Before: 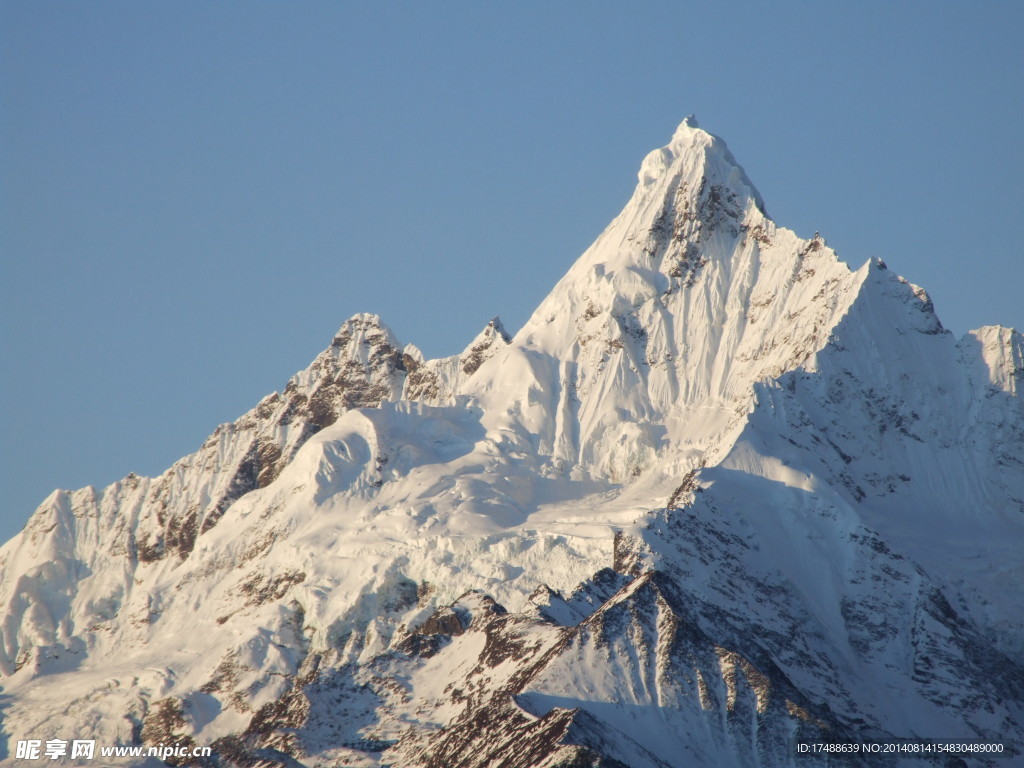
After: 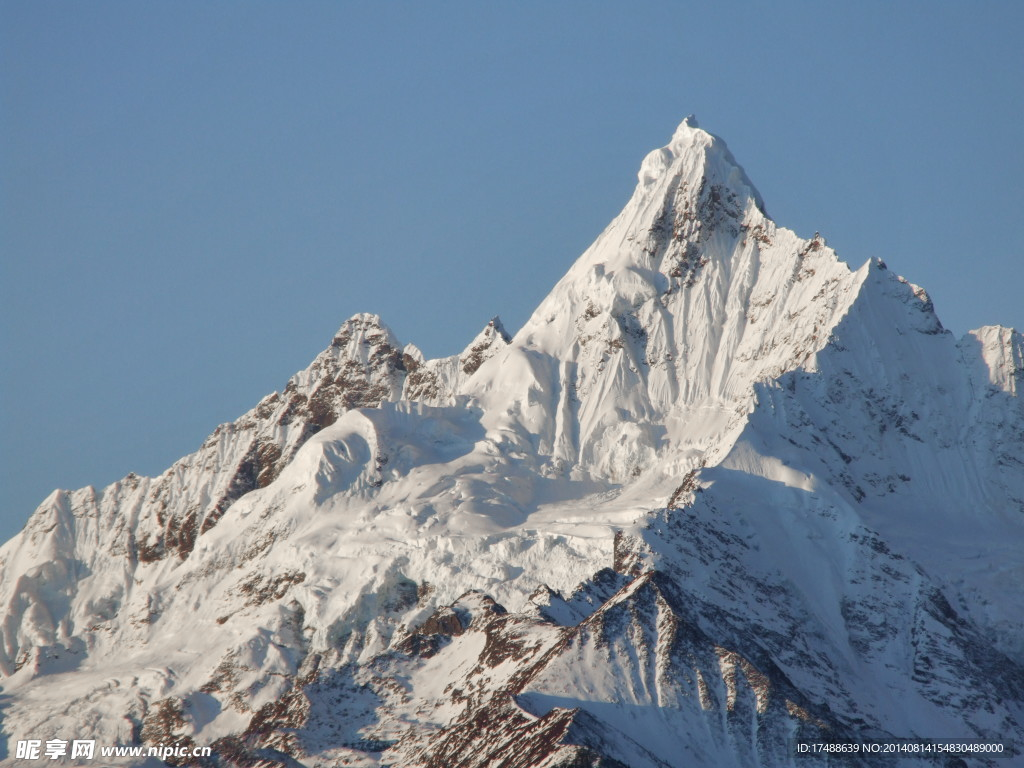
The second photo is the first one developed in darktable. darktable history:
shadows and highlights: low approximation 0.01, soften with gaussian
color zones: curves: ch1 [(0, 0.708) (0.088, 0.648) (0.245, 0.187) (0.429, 0.326) (0.571, 0.498) (0.714, 0.5) (0.857, 0.5) (1, 0.708)]
